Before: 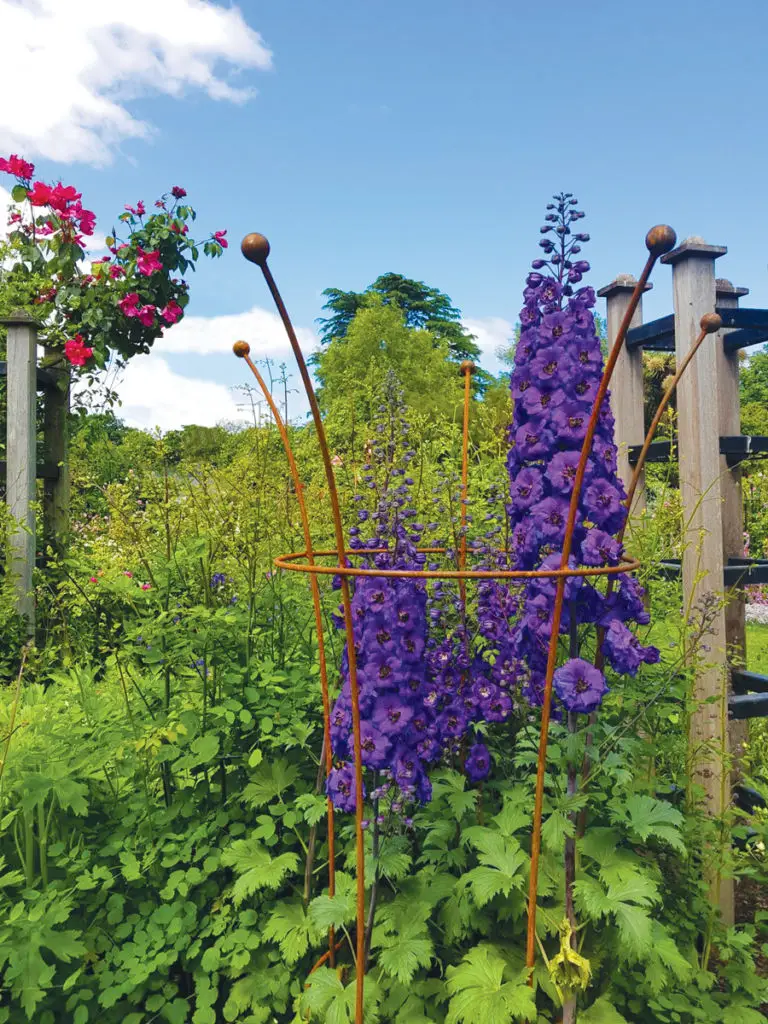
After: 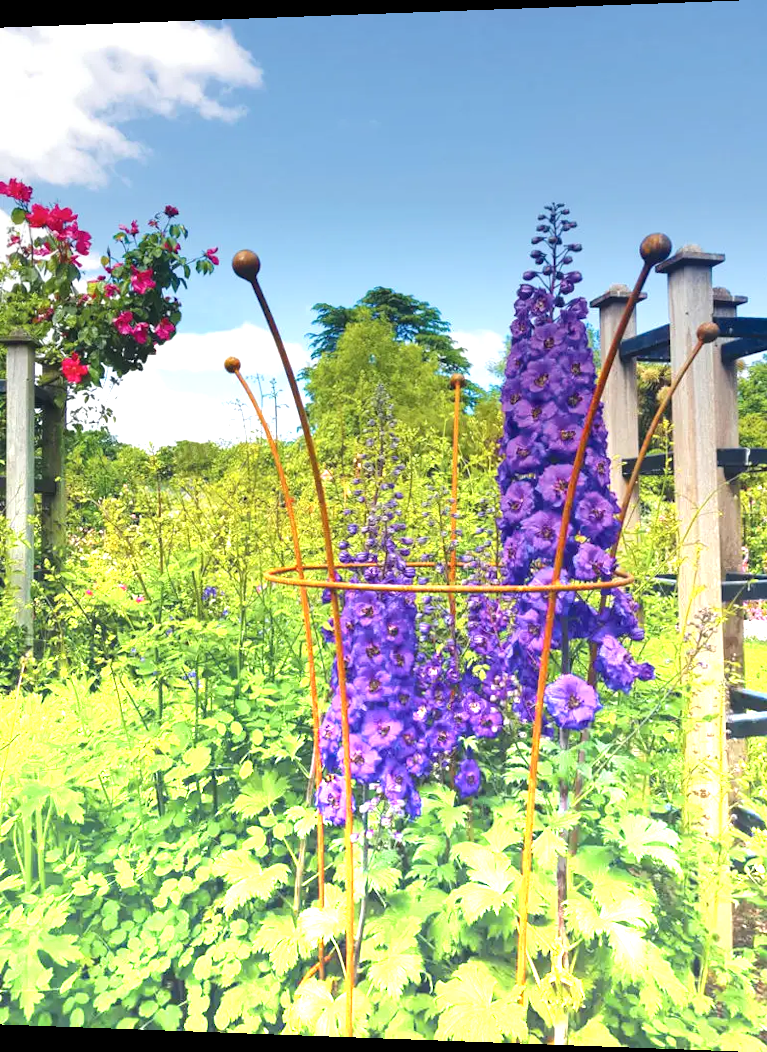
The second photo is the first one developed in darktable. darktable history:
rotate and perspective: lens shift (horizontal) -0.055, automatic cropping off
graduated density: density -3.9 EV
levels: mode automatic, black 0.023%, white 99.97%, levels [0.062, 0.494, 0.925]
